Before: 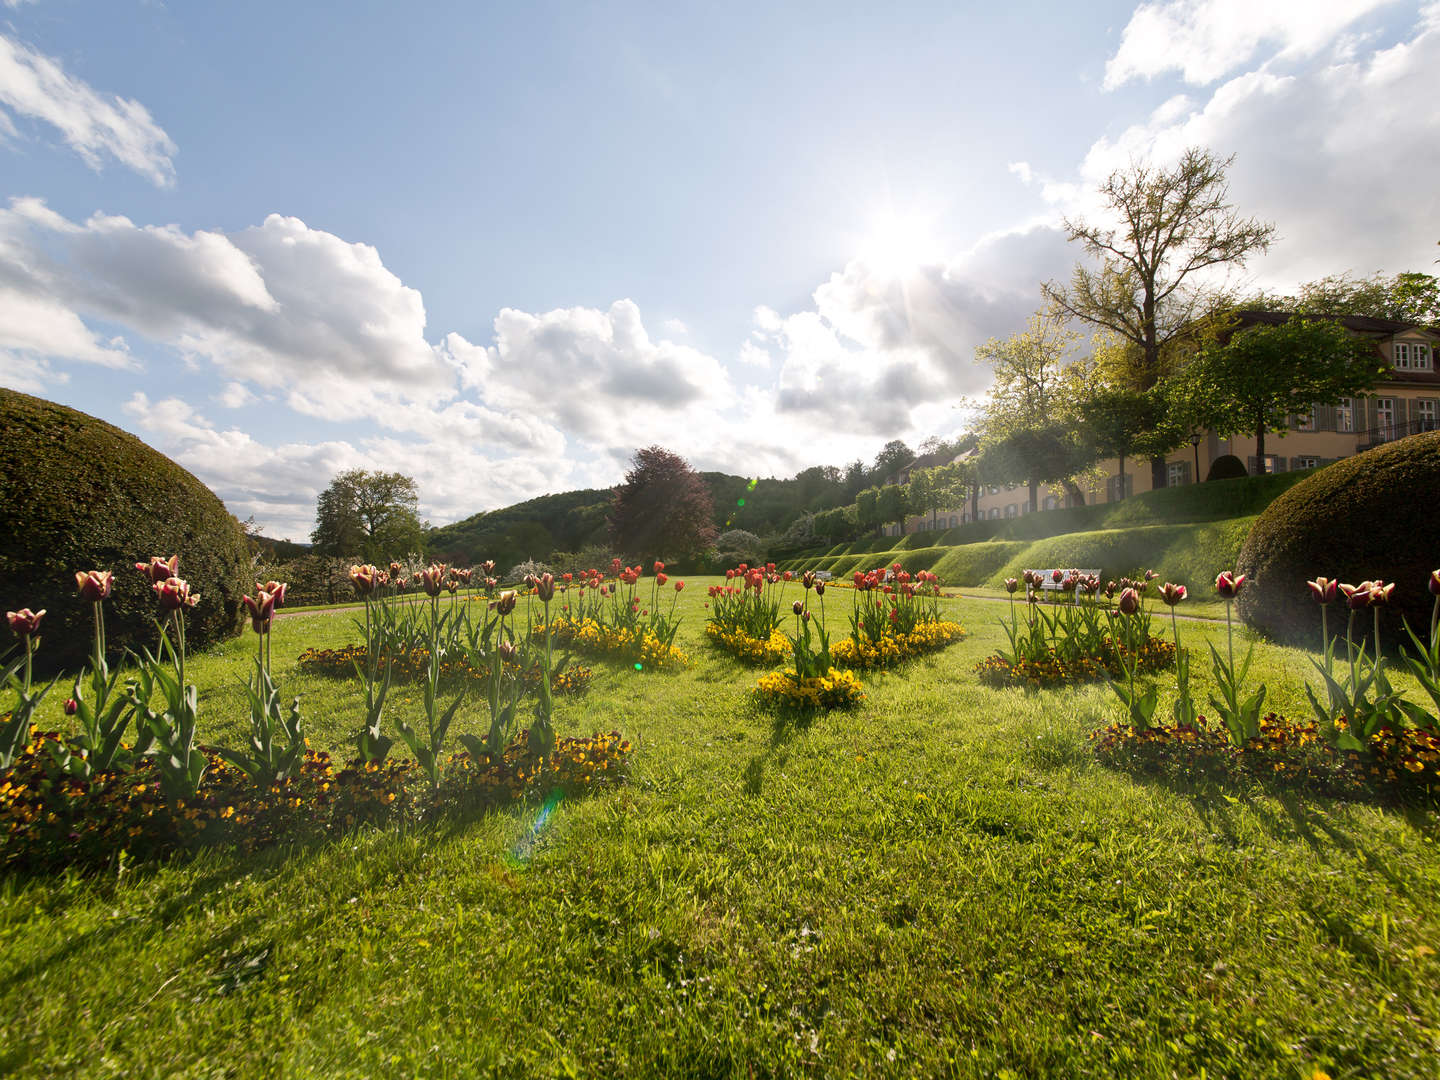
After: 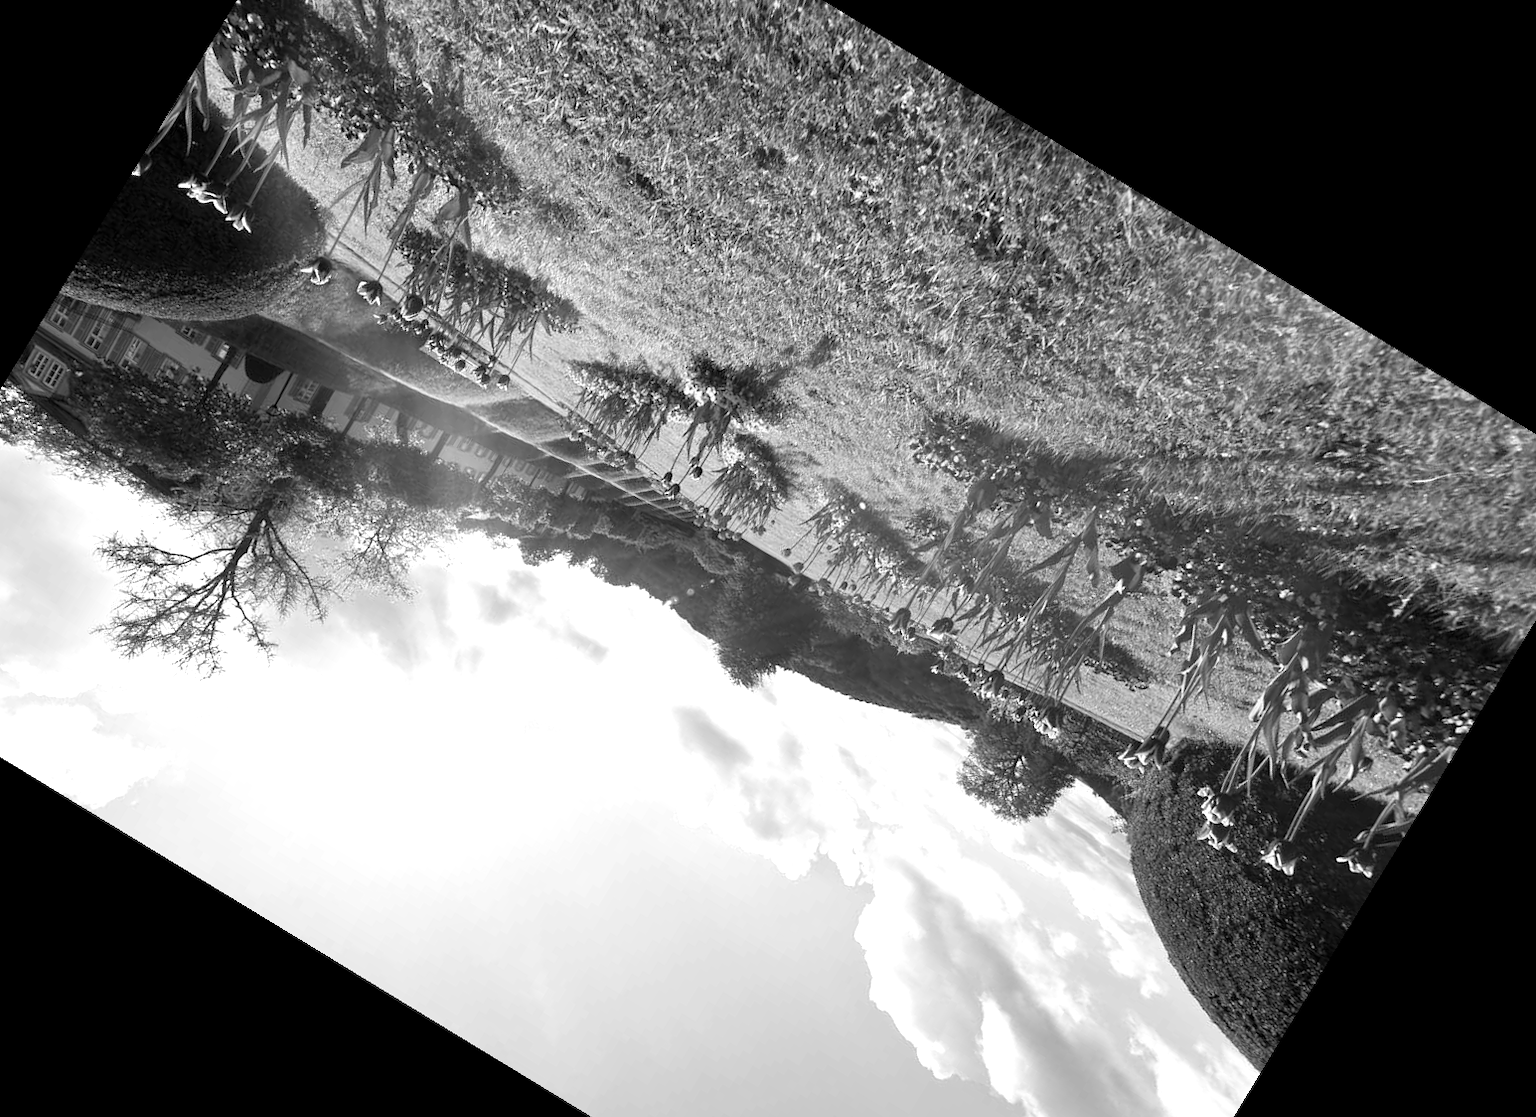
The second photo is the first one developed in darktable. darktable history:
monochrome: a 32, b 64, size 2.3
exposure: exposure 0.559 EV, compensate highlight preservation false
crop and rotate: angle 148.68°, left 9.111%, top 15.603%, right 4.588%, bottom 17.041%
